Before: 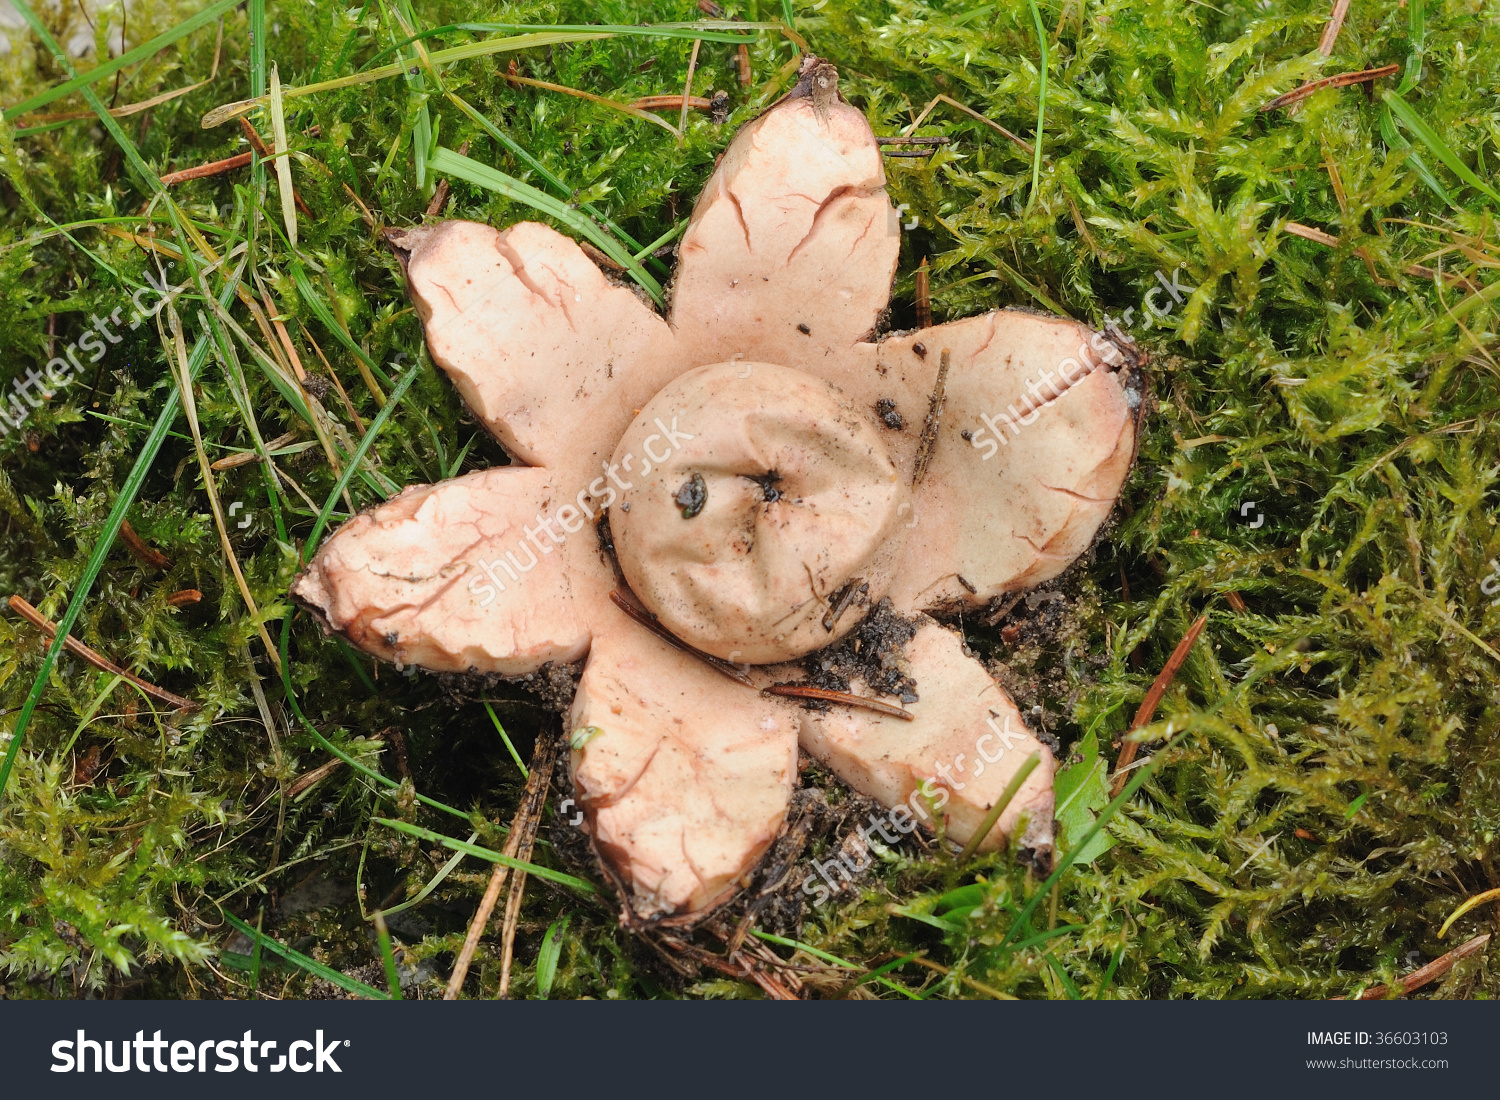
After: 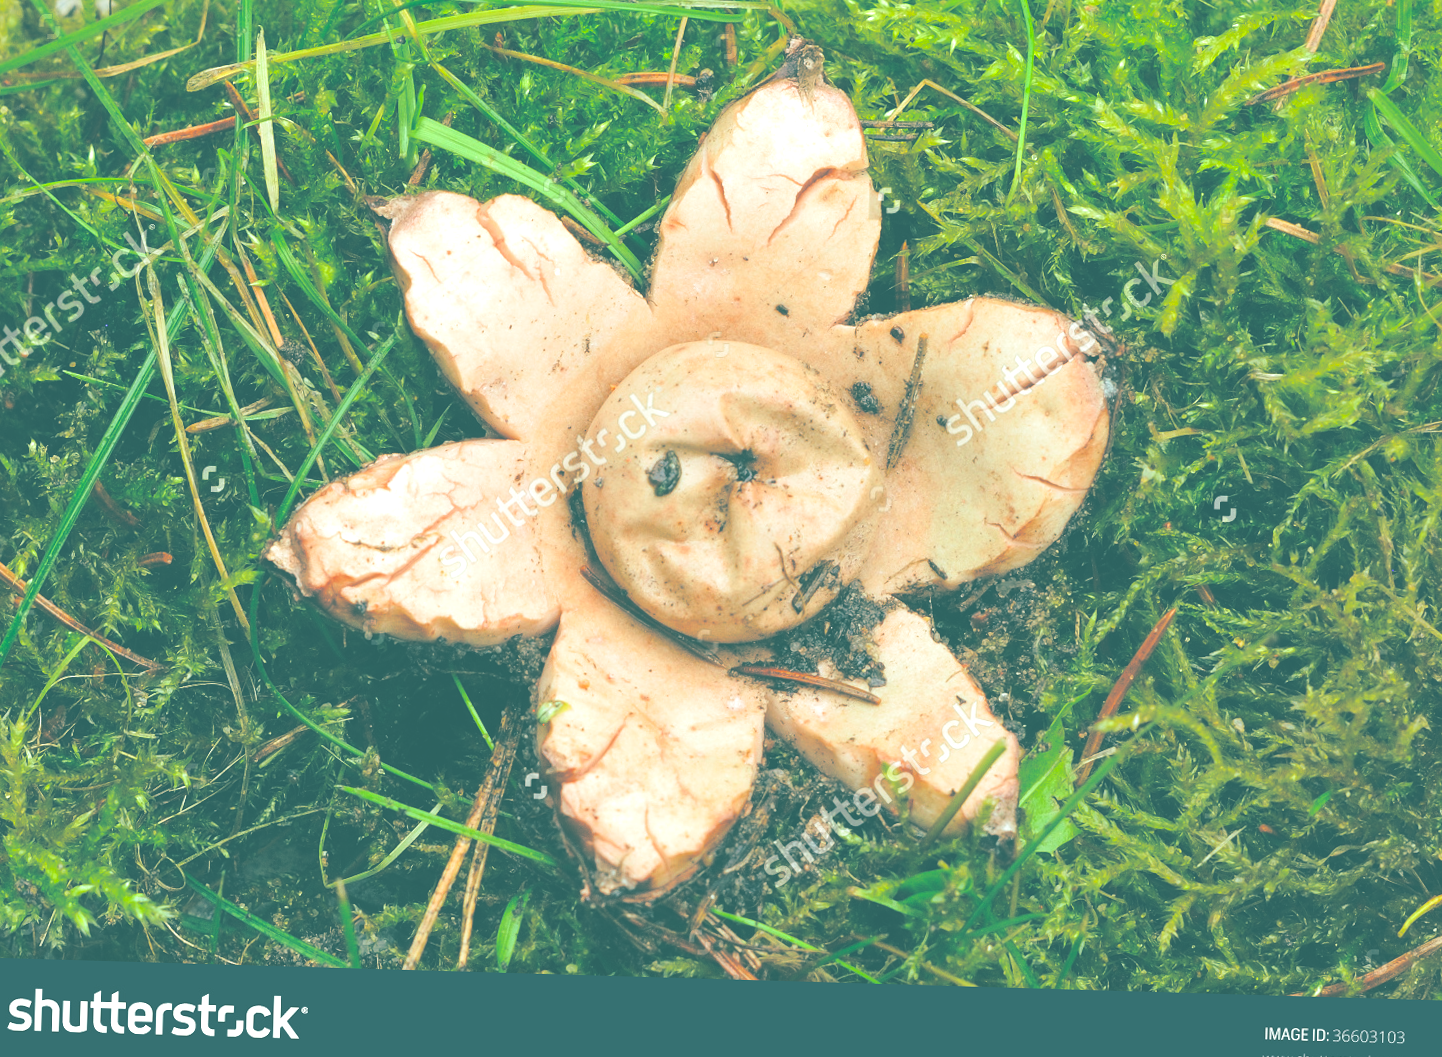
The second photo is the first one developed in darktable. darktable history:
exposure: black level correction -0.071, exposure 0.5 EV, compensate highlight preservation false
crop and rotate: angle -1.69°
color correction: highlights a* -7.33, highlights b* 1.26, shadows a* -3.55, saturation 1.4
split-toning: shadows › hue 183.6°, shadows › saturation 0.52, highlights › hue 0°, highlights › saturation 0
